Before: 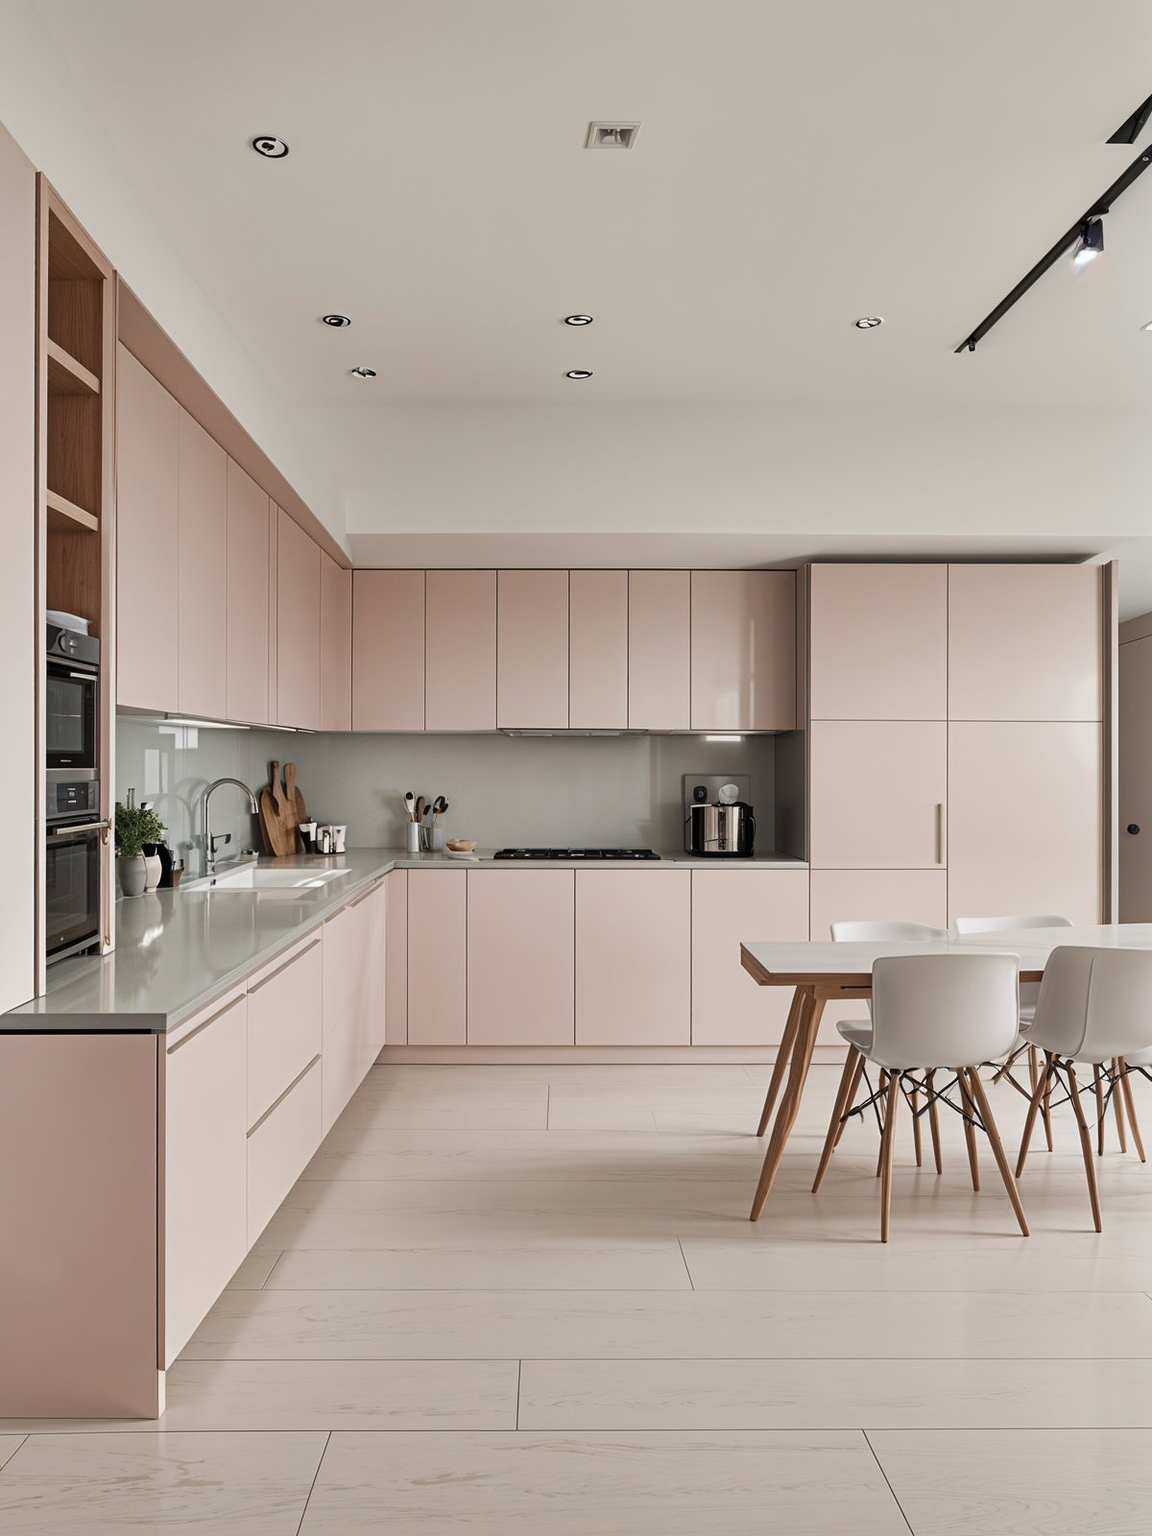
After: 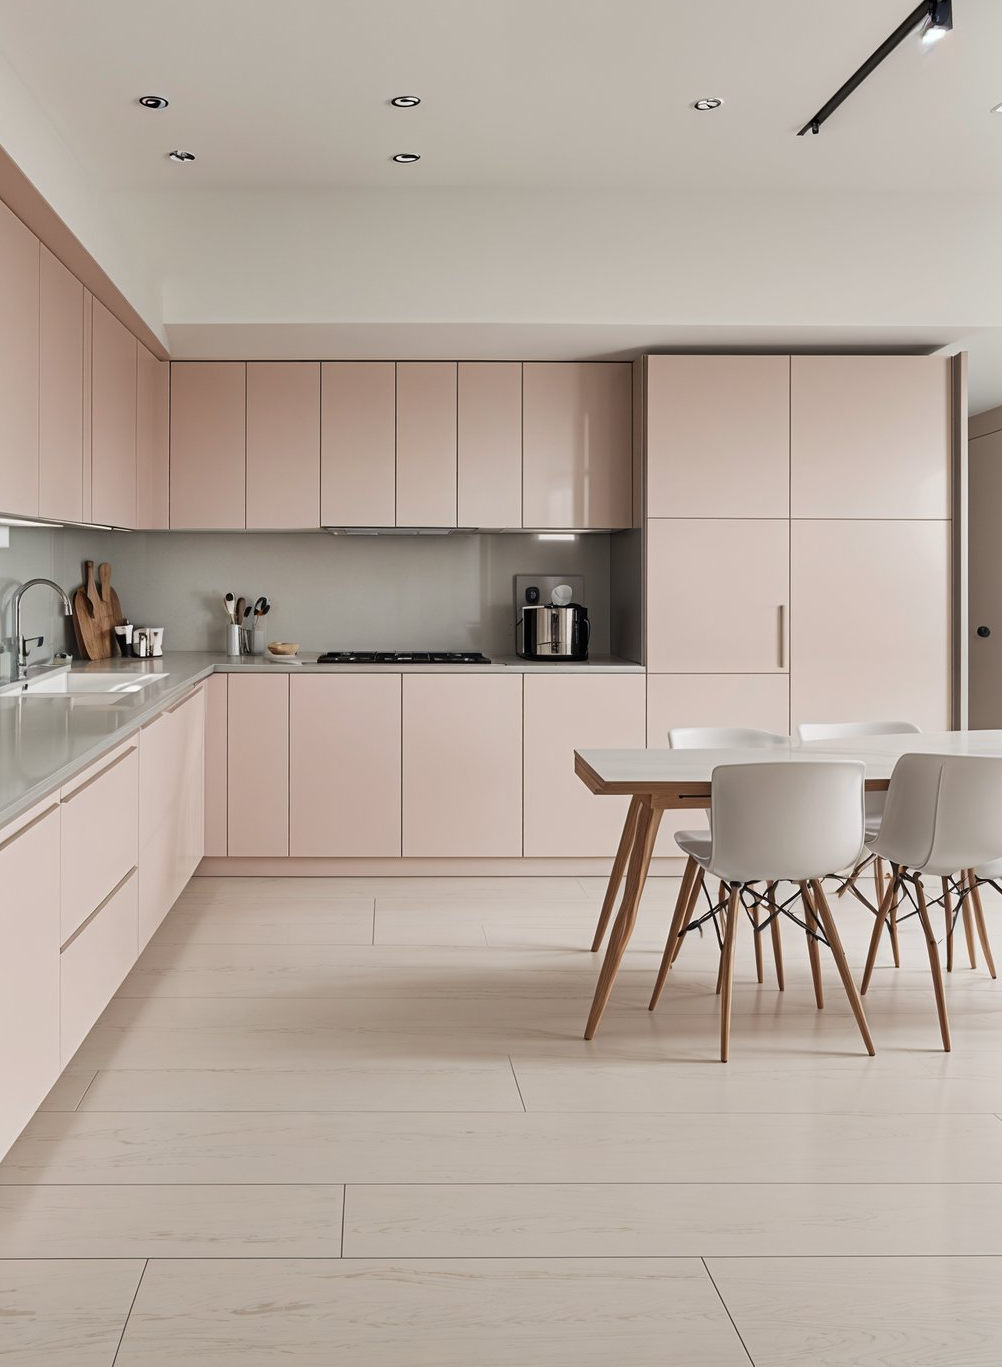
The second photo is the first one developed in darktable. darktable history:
crop: left 16.498%, top 14.507%
